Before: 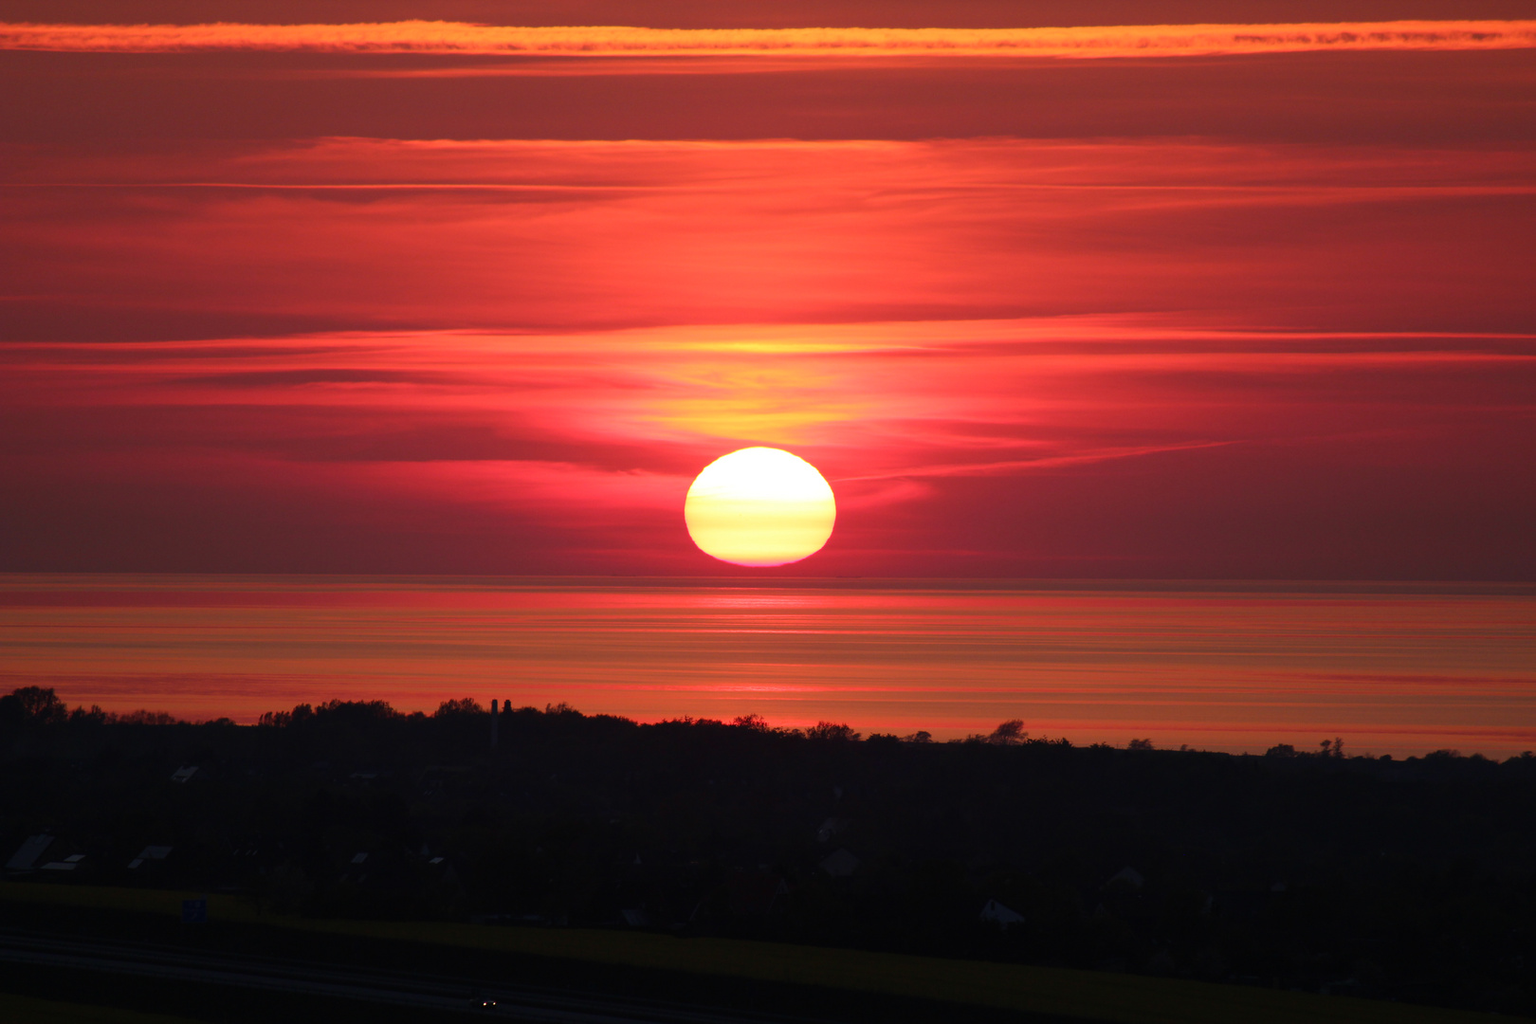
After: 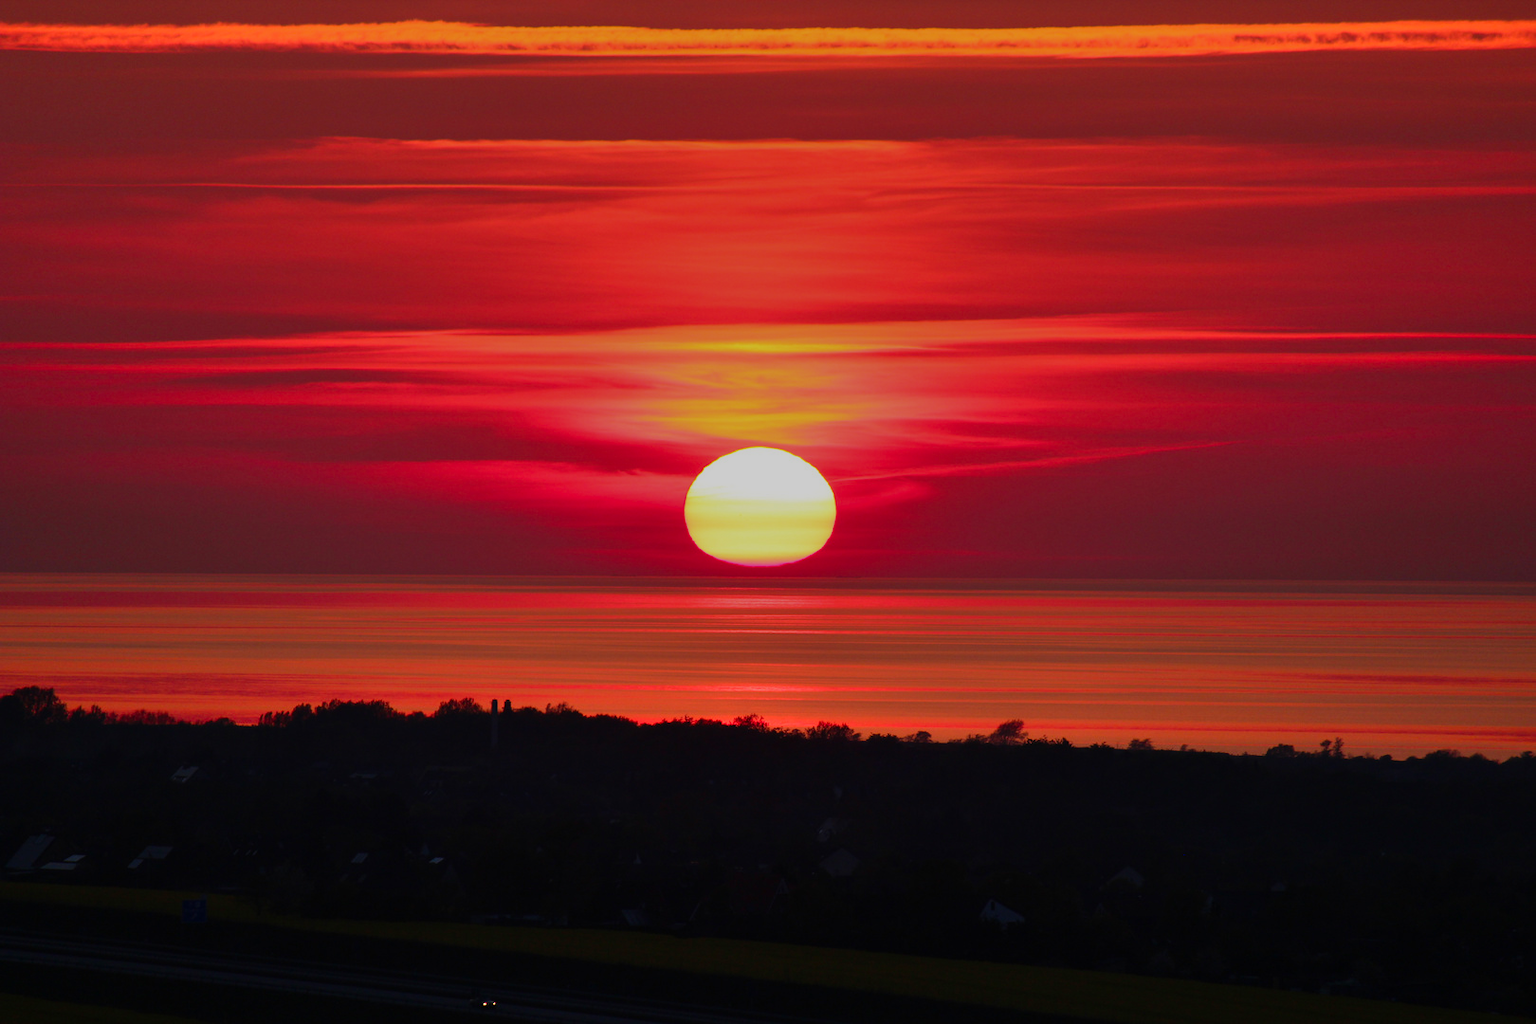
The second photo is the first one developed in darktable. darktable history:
contrast brightness saturation: contrast 0.078, saturation 0.202
exposure: black level correction 0, exposure -0.766 EV, compensate exposure bias true, compensate highlight preservation false
shadows and highlights: white point adjustment 0.075, soften with gaussian
